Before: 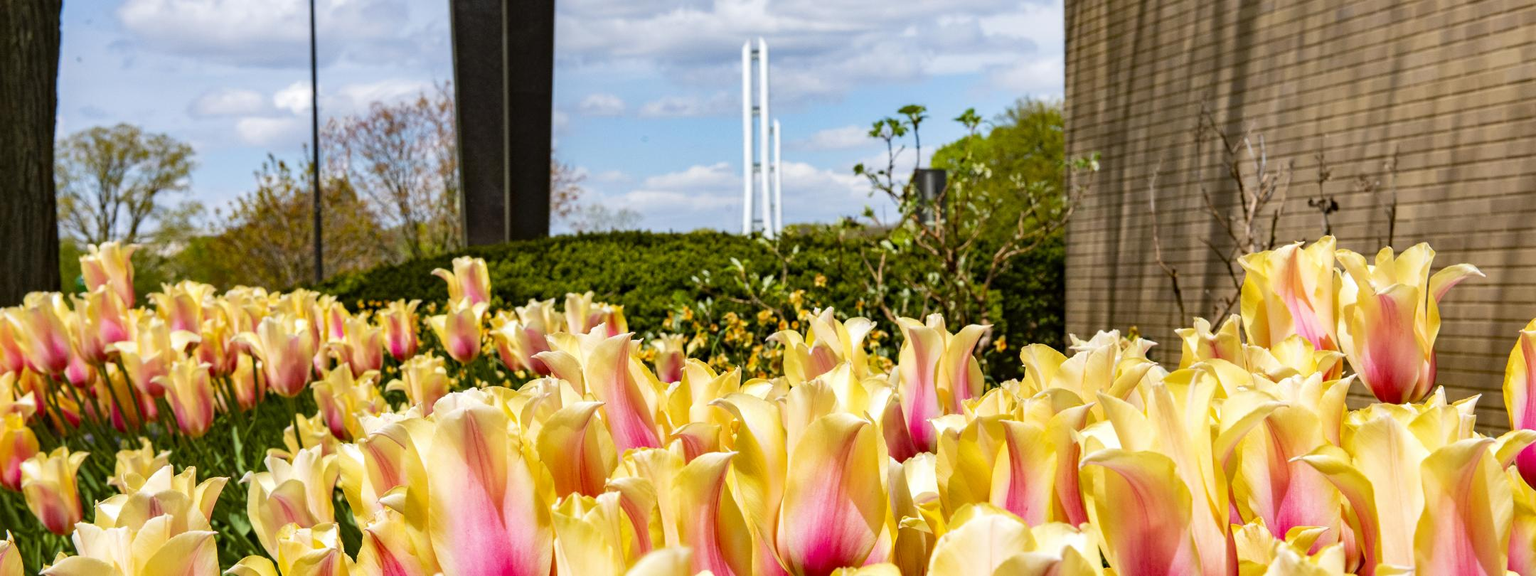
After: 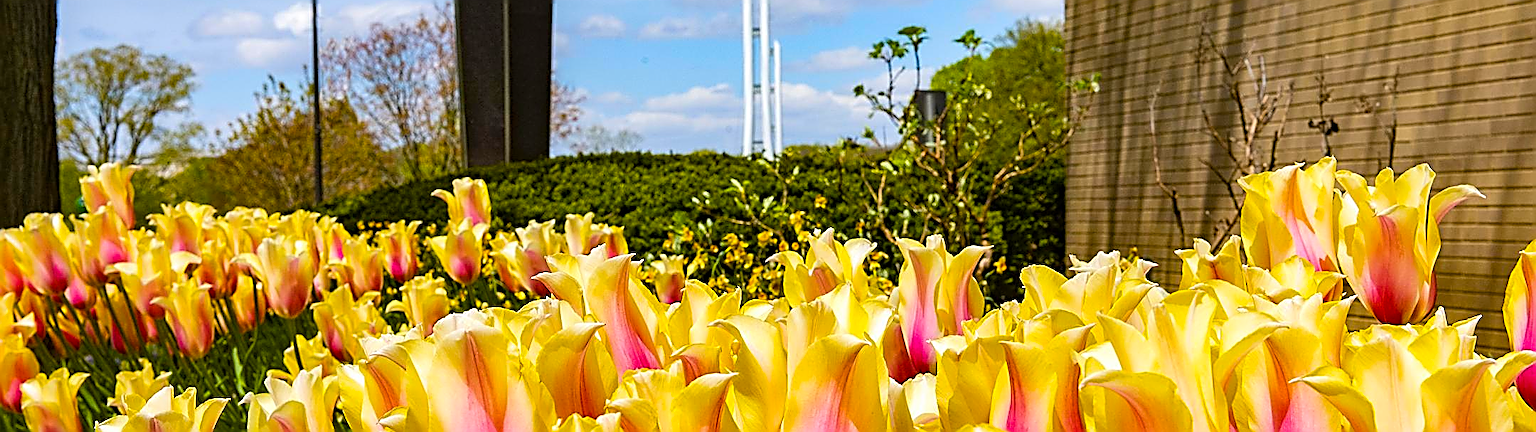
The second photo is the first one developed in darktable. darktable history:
color balance rgb: linear chroma grading › global chroma 39.777%, perceptual saturation grading › global saturation 0.847%, global vibrance 14.549%
sharpen: amount 1.871
crop: top 13.799%, bottom 11.066%
